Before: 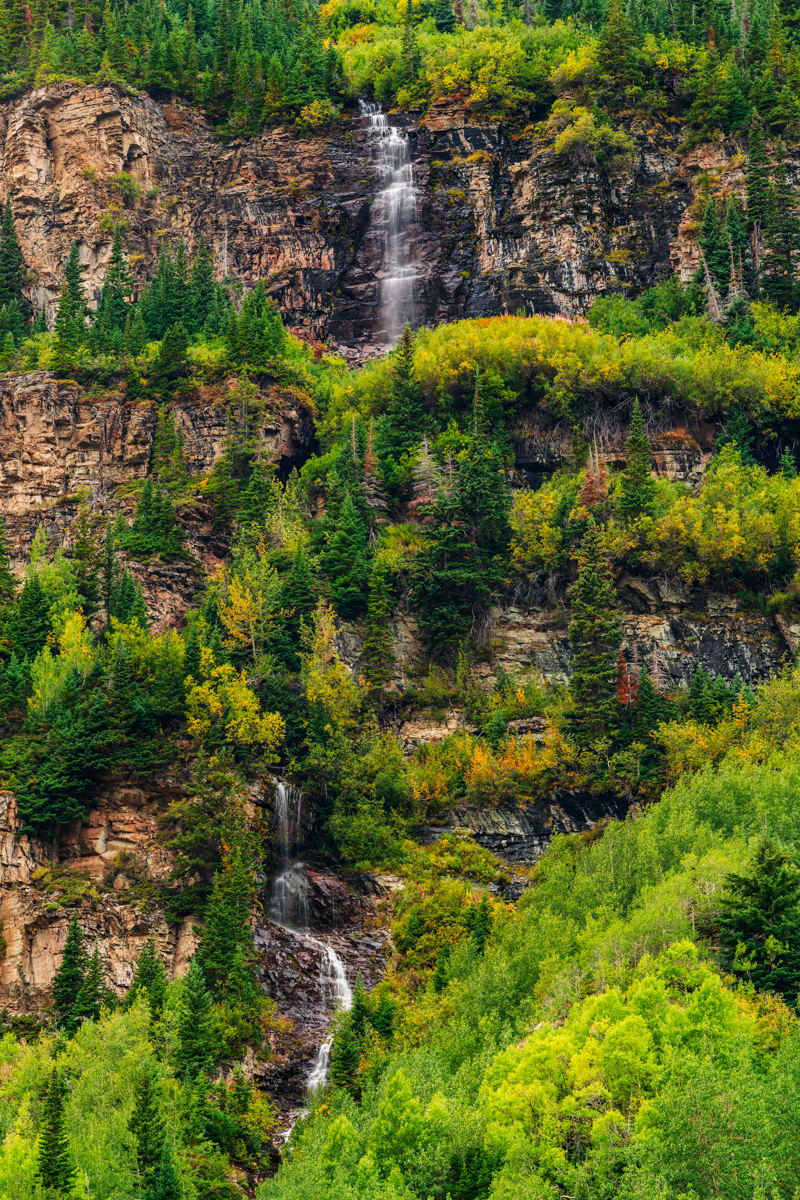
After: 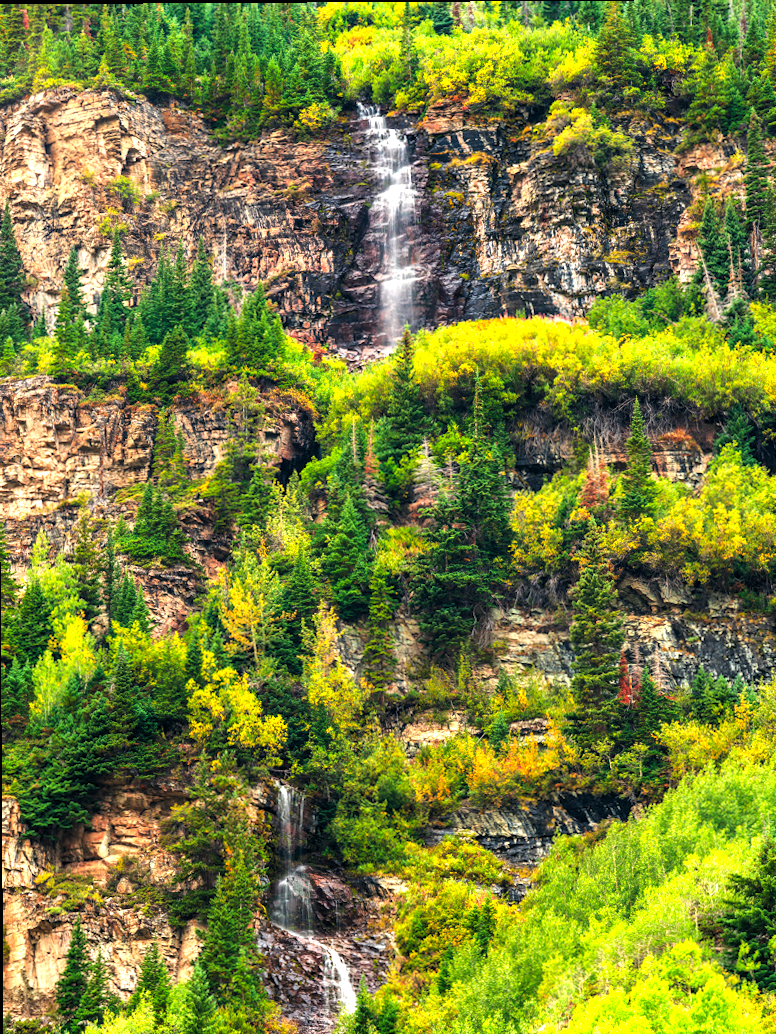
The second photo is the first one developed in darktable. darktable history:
crop and rotate: angle 0.35°, left 0.298%, right 3.58%, bottom 14.141%
exposure: black level correction 0, exposure 1.199 EV, compensate highlight preservation false
color calibration: output R [0.999, 0.026, -0.11, 0], output G [-0.019, 1.037, -0.099, 0], output B [0.022, -0.023, 0.902, 0], illuminant same as pipeline (D50), x 0.346, y 0.359, temperature 4994.11 K
levels: levels [0.026, 0.507, 0.987]
